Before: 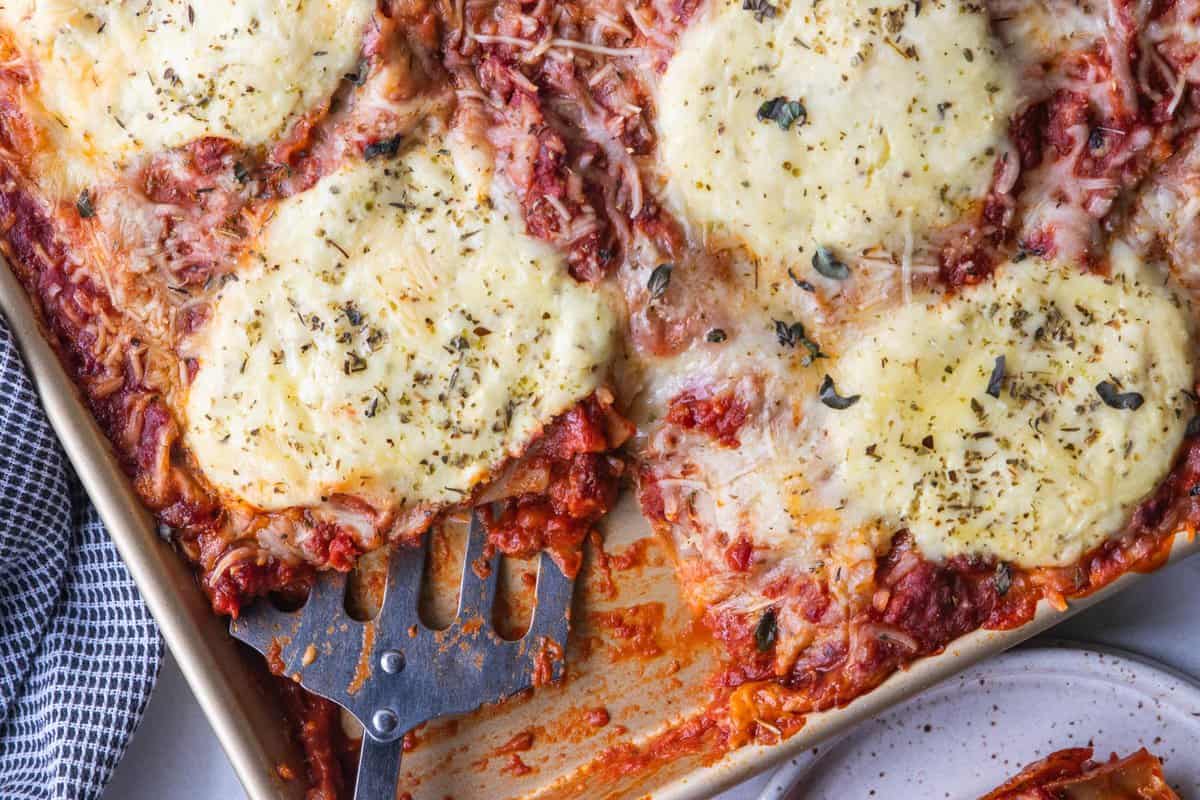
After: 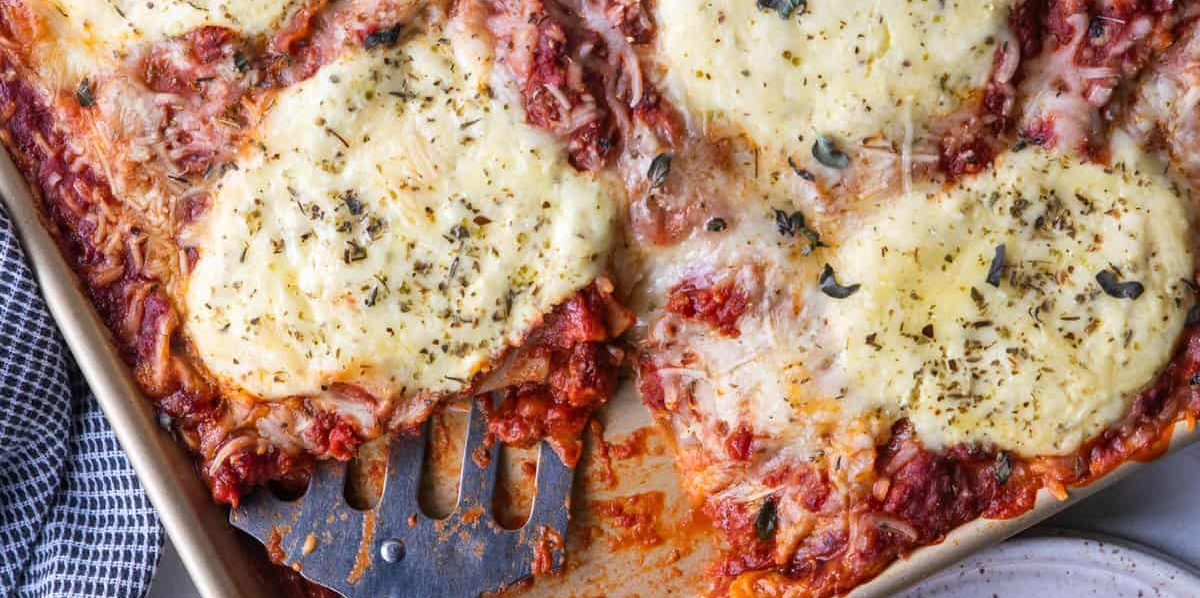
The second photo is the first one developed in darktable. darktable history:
crop: top 13.985%, bottom 11.242%
local contrast: mode bilateral grid, contrast 20, coarseness 50, detail 119%, midtone range 0.2
